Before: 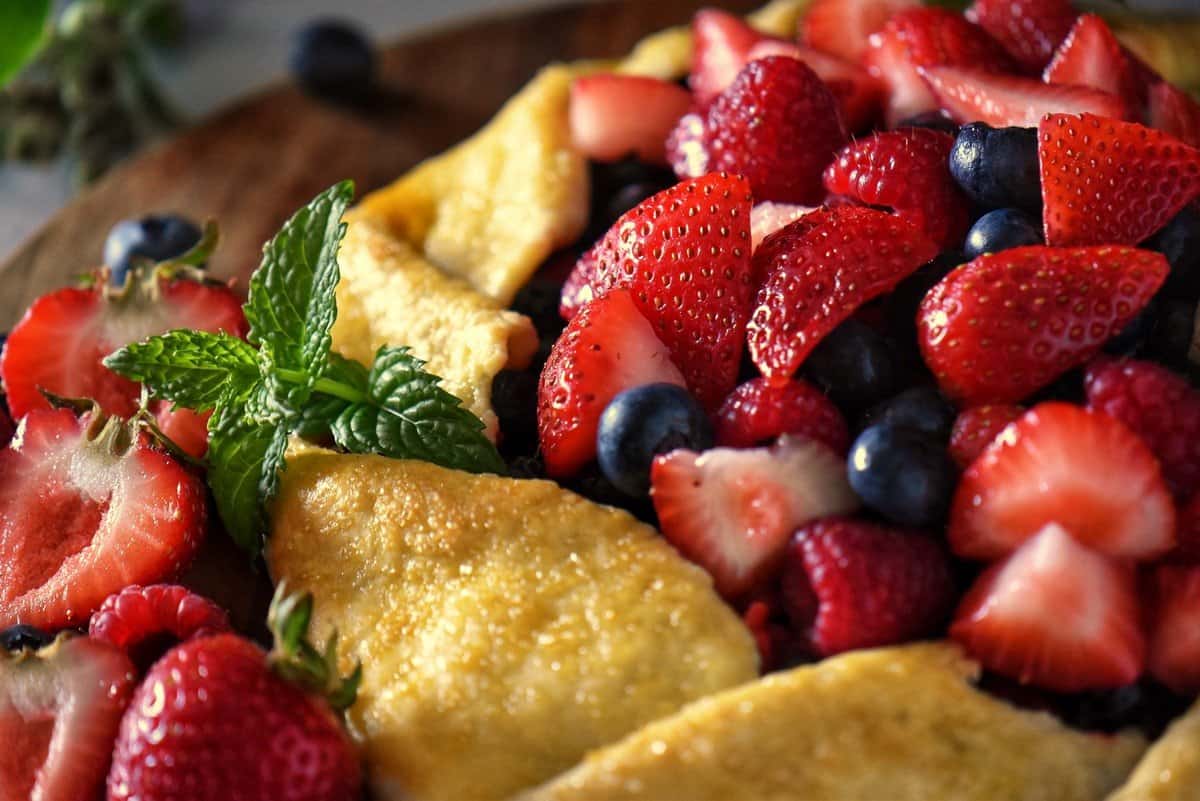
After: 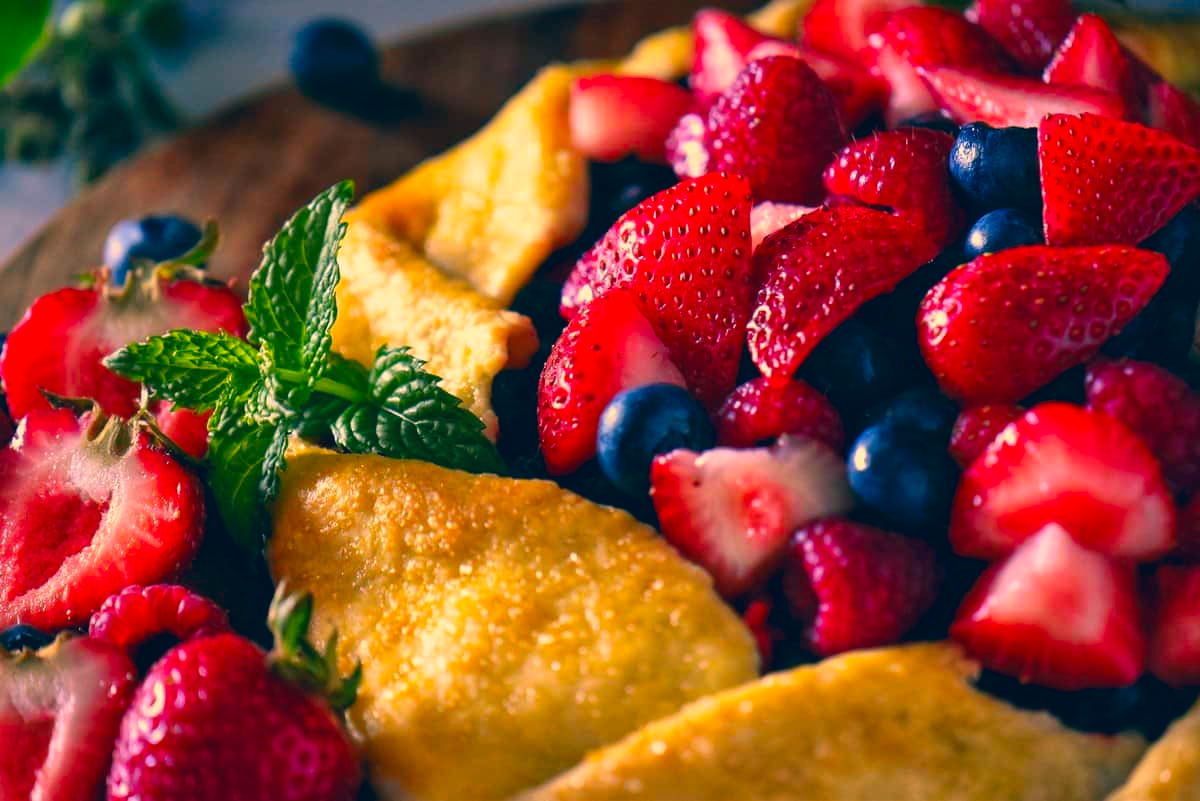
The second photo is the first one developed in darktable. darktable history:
color correction: highlights a* 16.44, highlights b* 0.215, shadows a* -15.02, shadows b* -13.97, saturation 1.49
